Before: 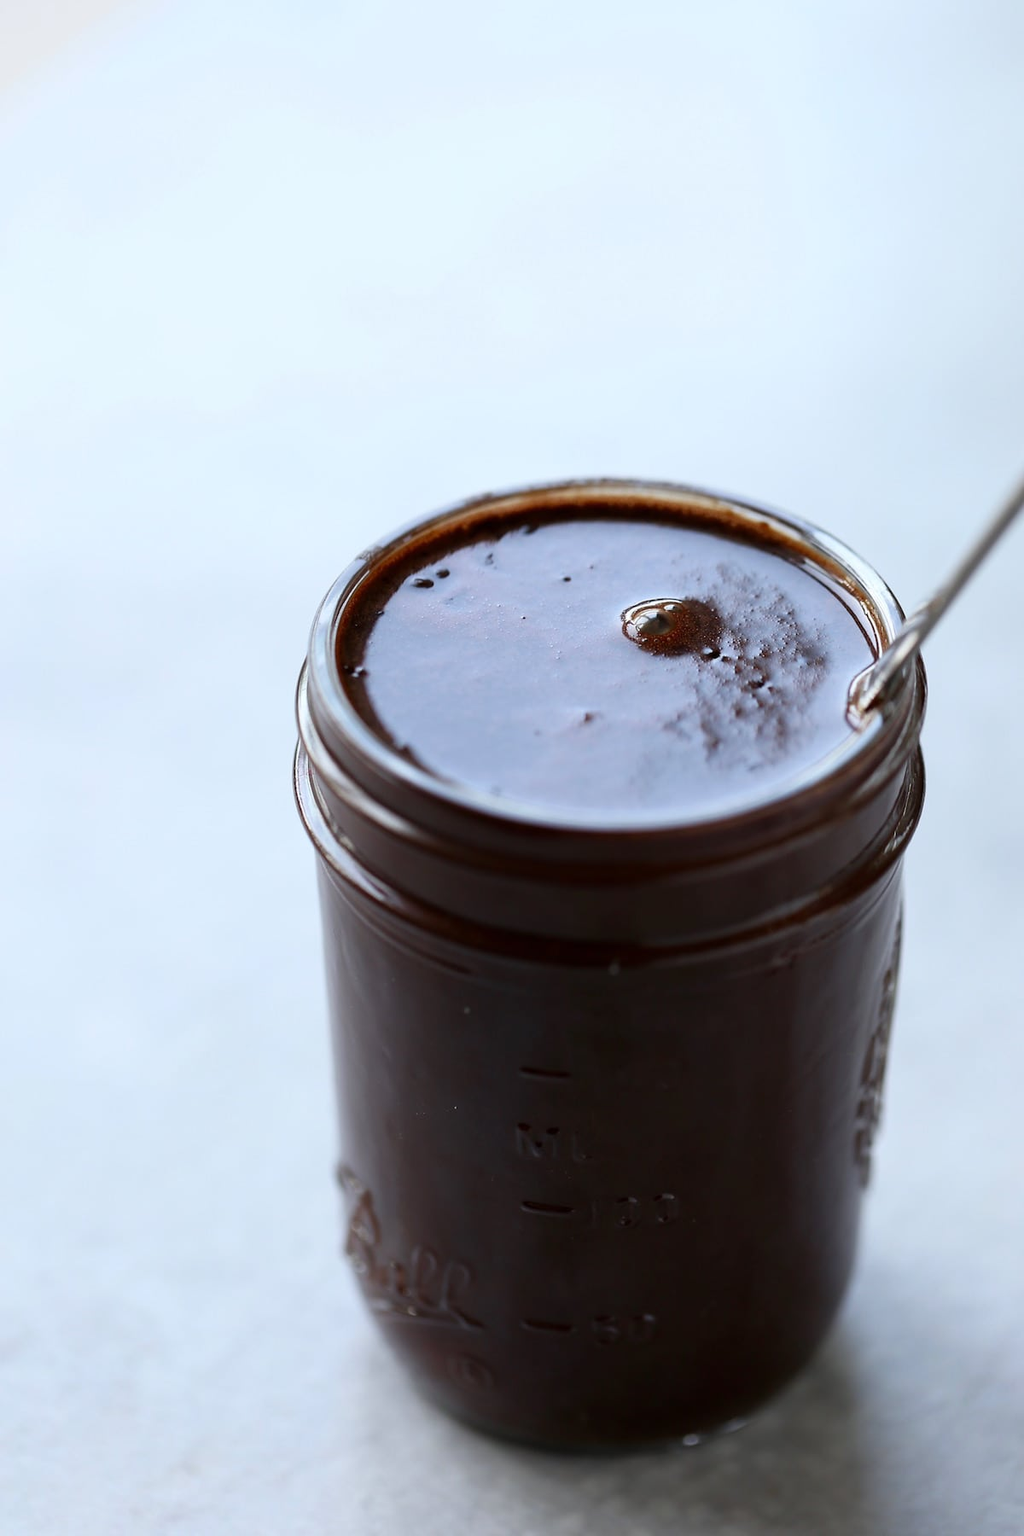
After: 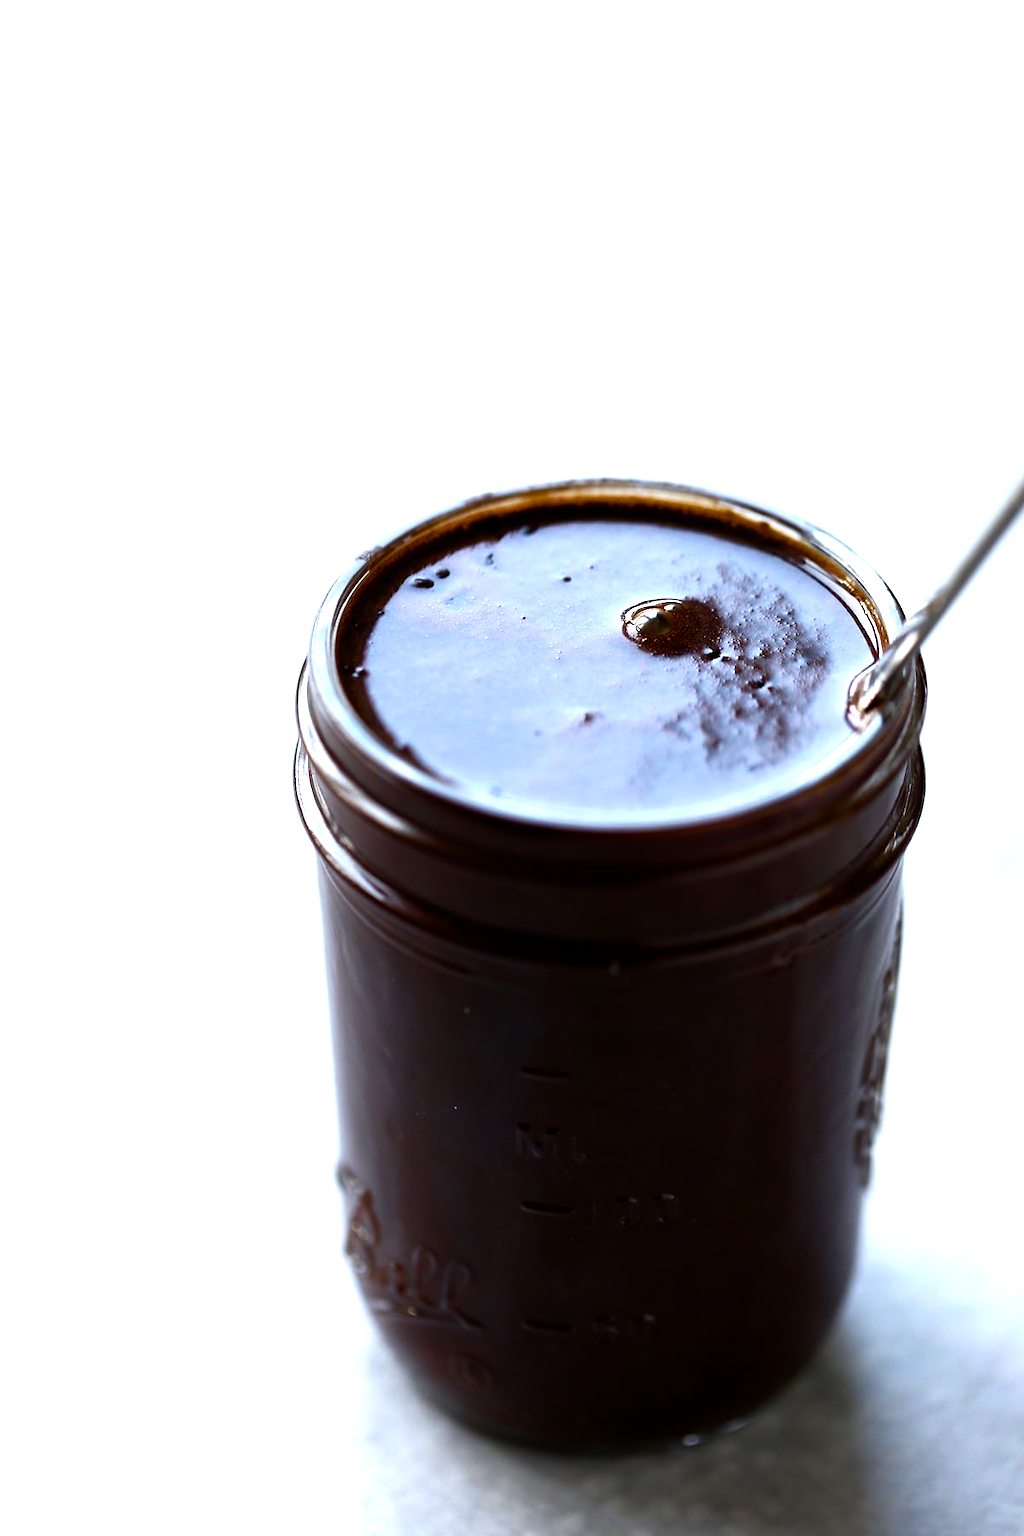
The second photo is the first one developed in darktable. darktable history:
color balance rgb: perceptual saturation grading › global saturation 34.979%, perceptual saturation grading › highlights -25.727%, perceptual saturation grading › shadows 49.865%, perceptual brilliance grading › global brilliance 14.54%, perceptual brilliance grading › shadows -34.756%, global vibrance 25.093%, contrast 19.418%
